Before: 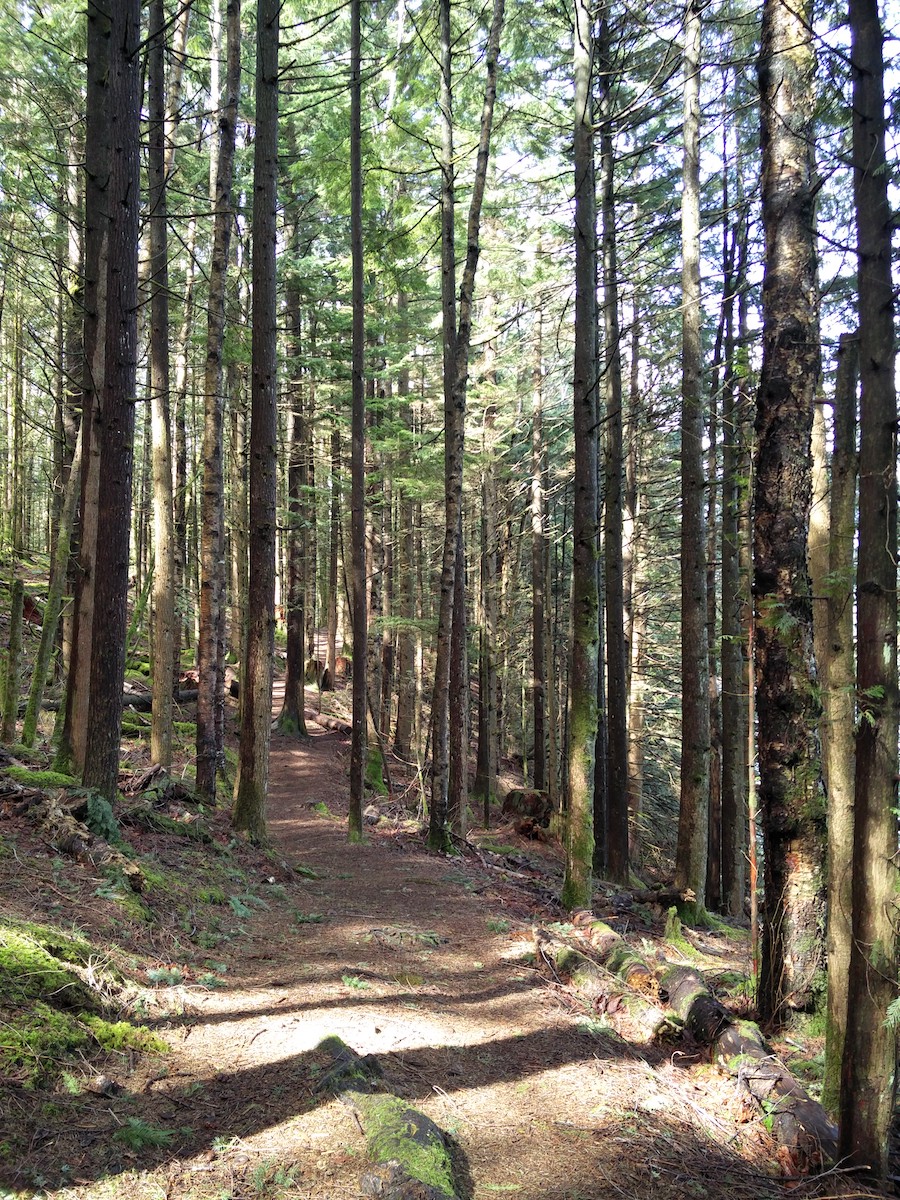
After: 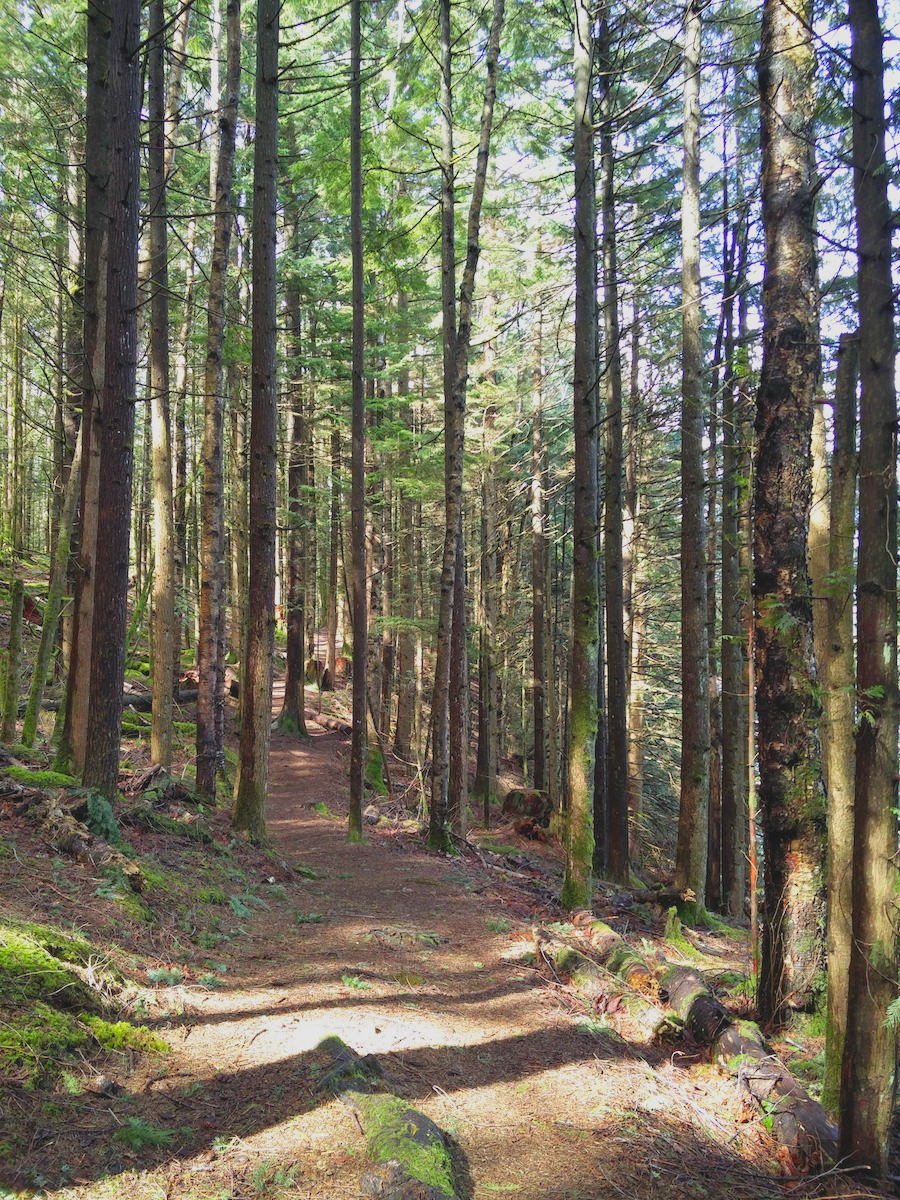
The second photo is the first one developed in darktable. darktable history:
contrast brightness saturation: contrast -0.181, saturation 0.19
